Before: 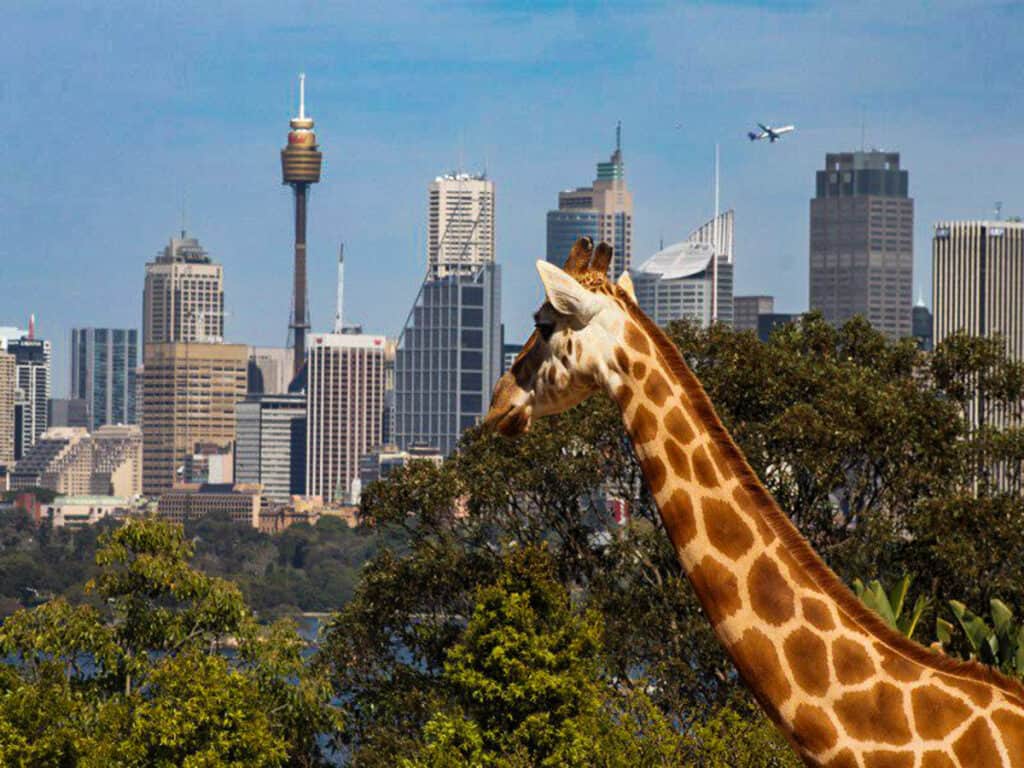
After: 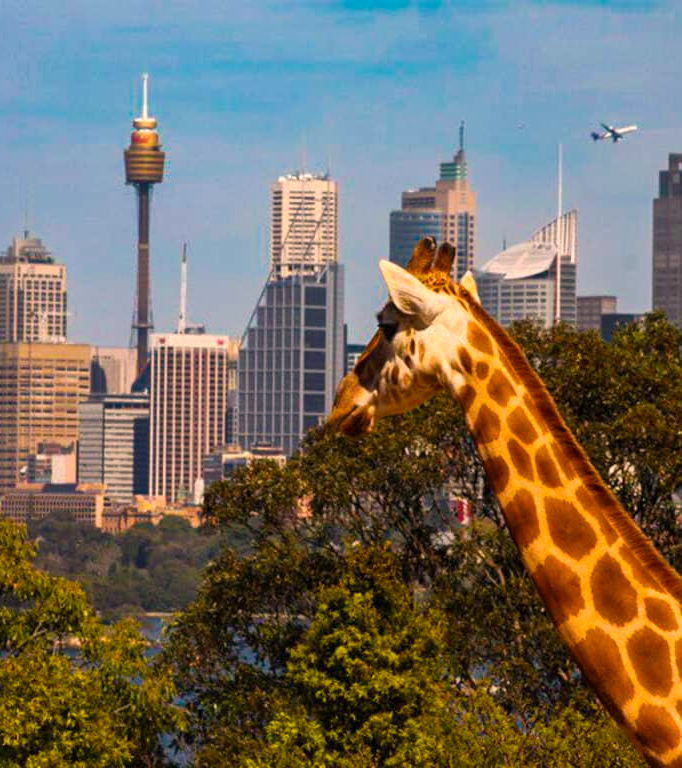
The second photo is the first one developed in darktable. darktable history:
crop: left 15.419%, right 17.914%
color balance rgb: perceptual saturation grading › global saturation 25%, global vibrance 20%
white balance: red 1.127, blue 0.943
